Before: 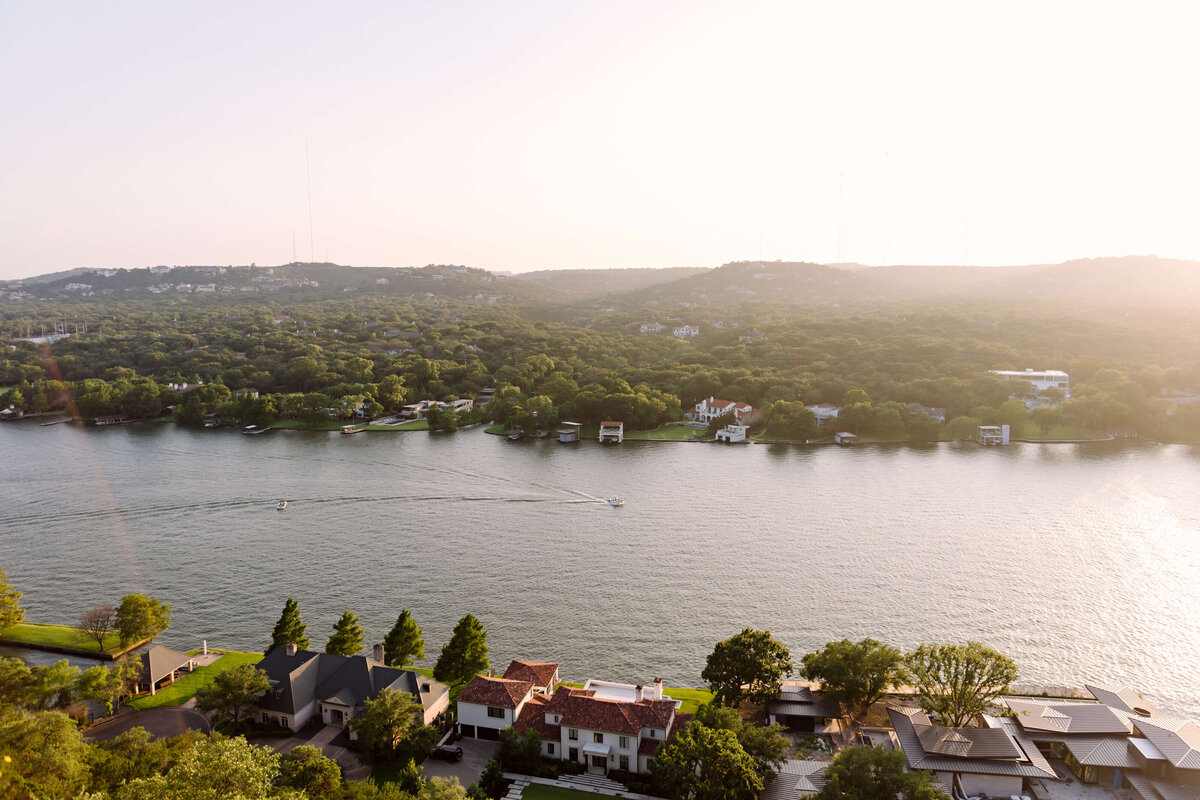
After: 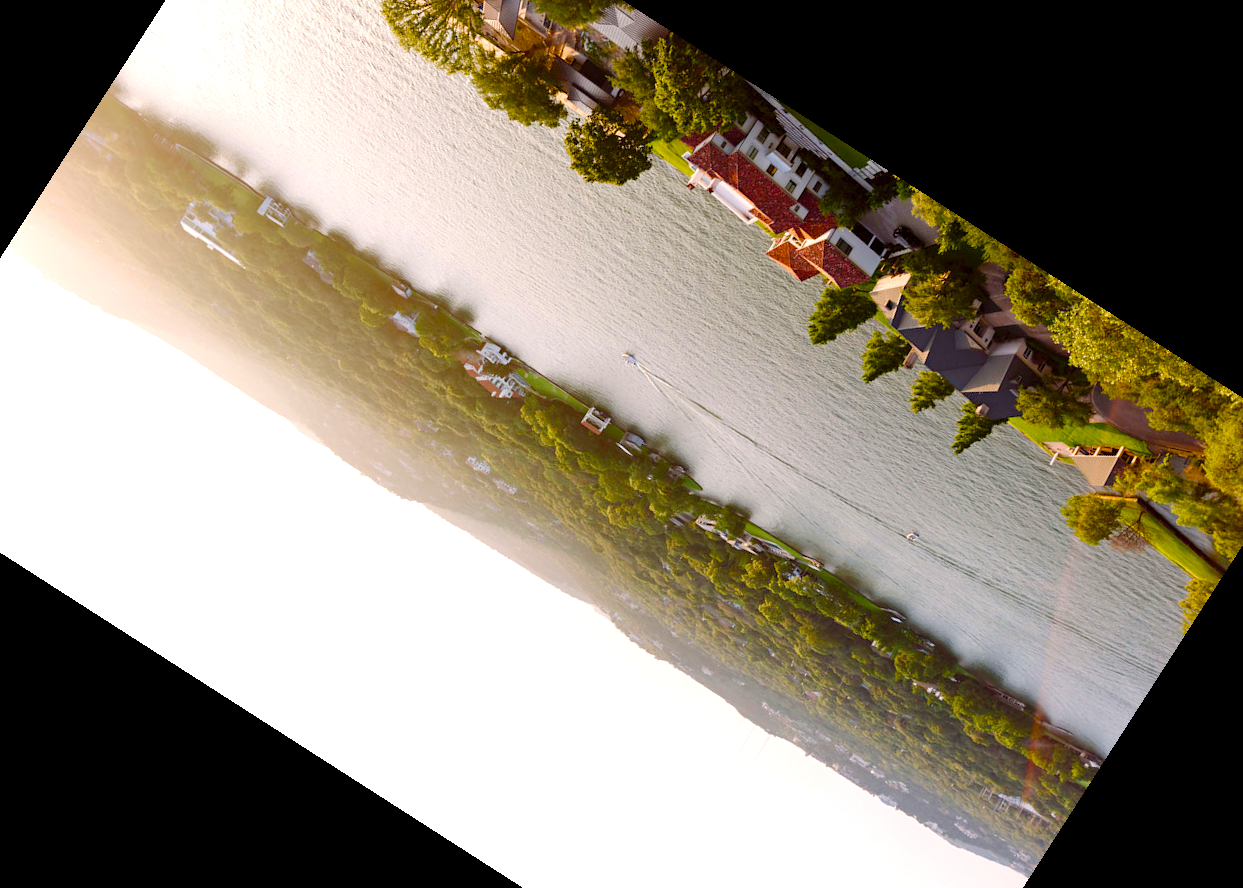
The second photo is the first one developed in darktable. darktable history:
color balance rgb: power › hue 60.75°, perceptual saturation grading › global saturation 45.146%, perceptual saturation grading › highlights -50.244%, perceptual saturation grading › shadows 30.863%, global vibrance 20%
levels: levels [0, 0.435, 0.917]
crop and rotate: angle 147.33°, left 9.227%, top 15.65%, right 4.55%, bottom 17.131%
